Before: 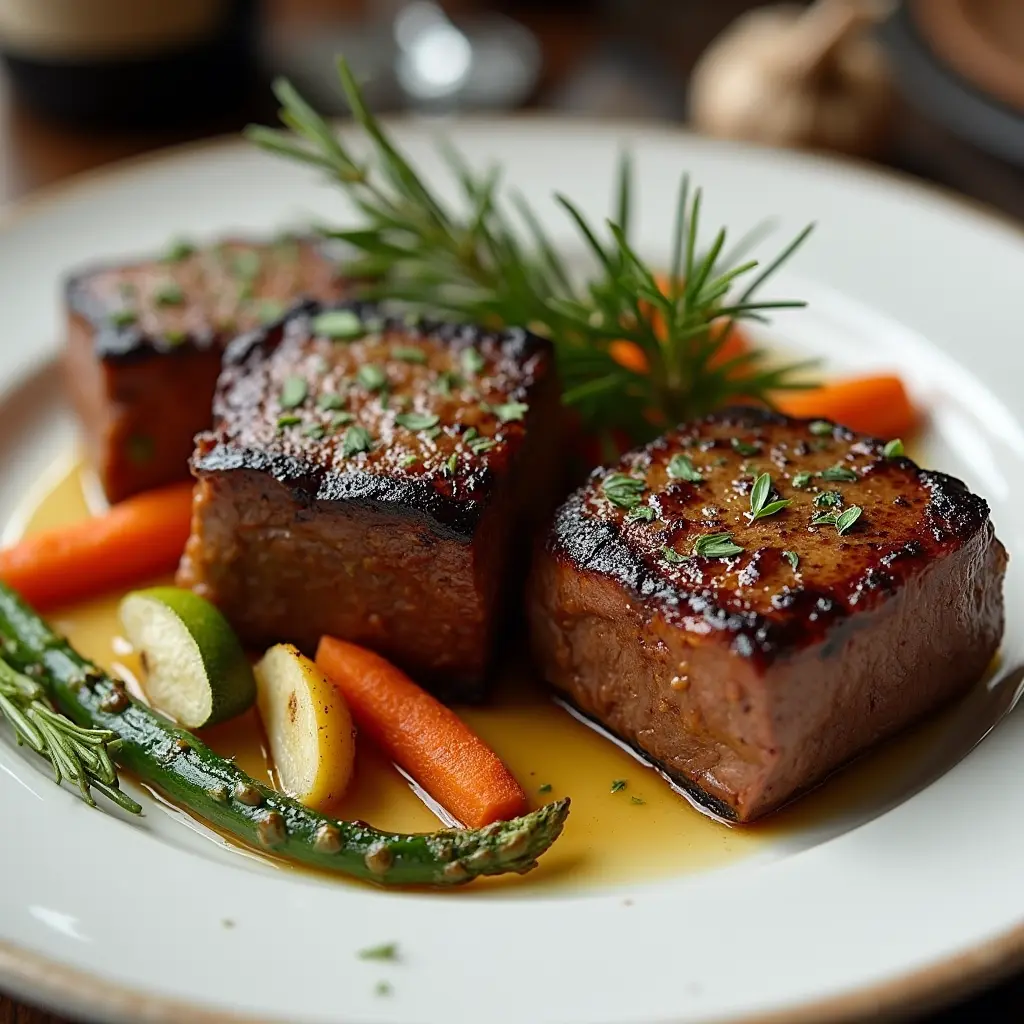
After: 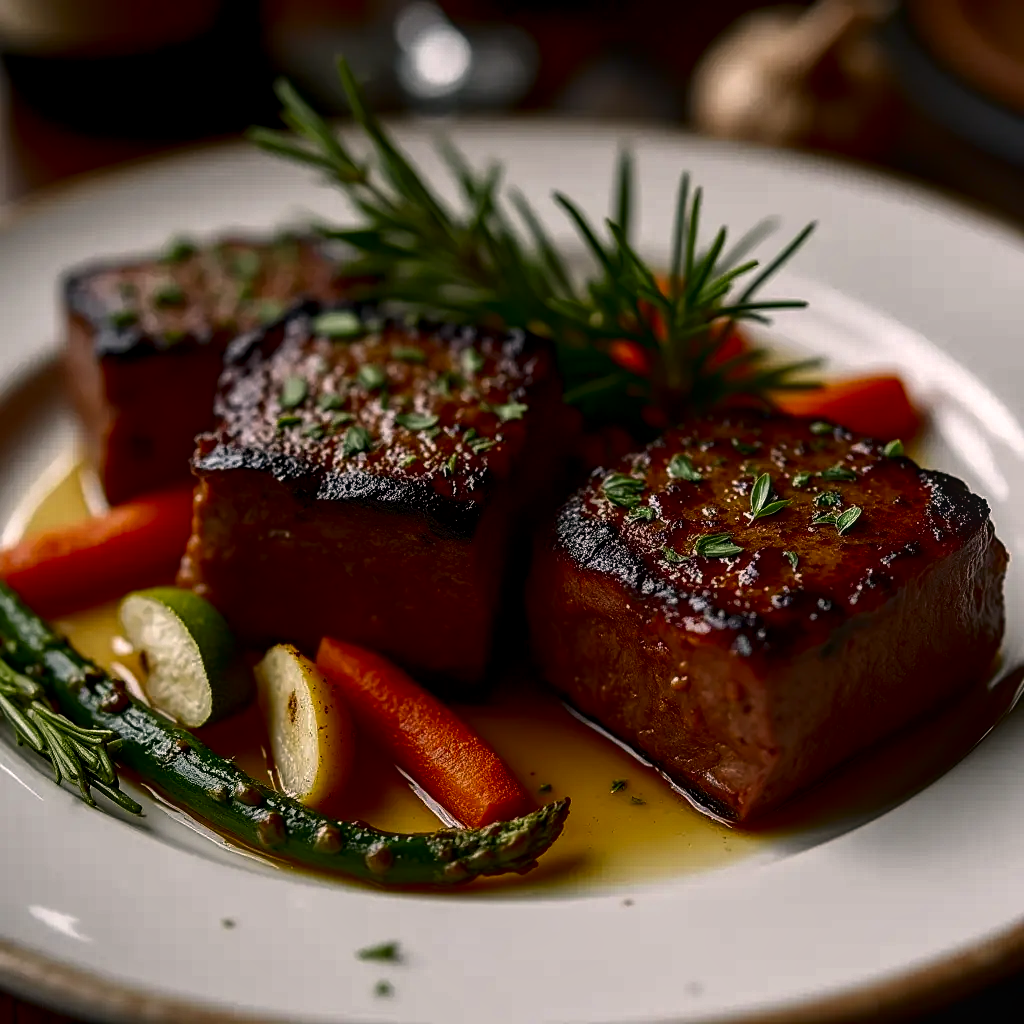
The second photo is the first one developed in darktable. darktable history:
color correction: highlights a* 8.07, highlights b* 3.88
contrast brightness saturation: brightness -0.526
local contrast: detail 130%
